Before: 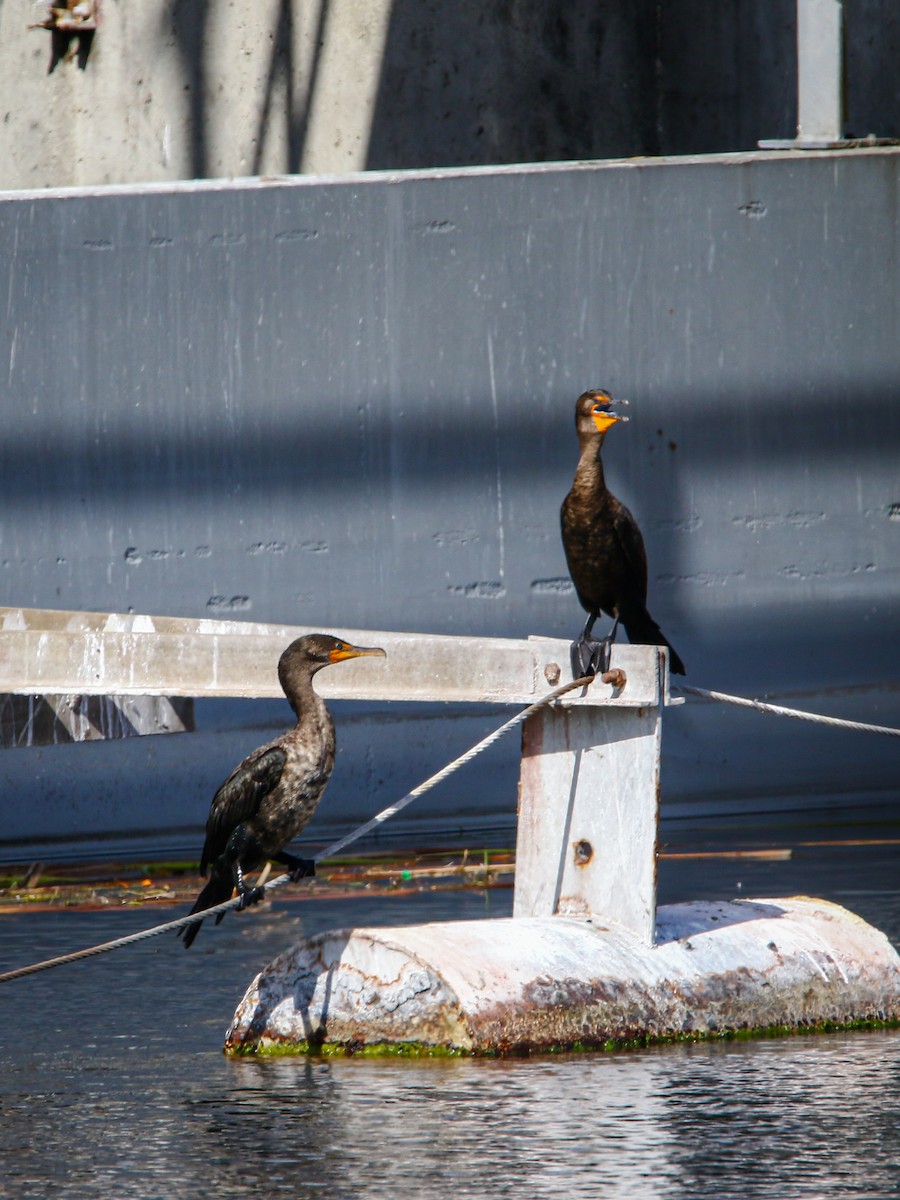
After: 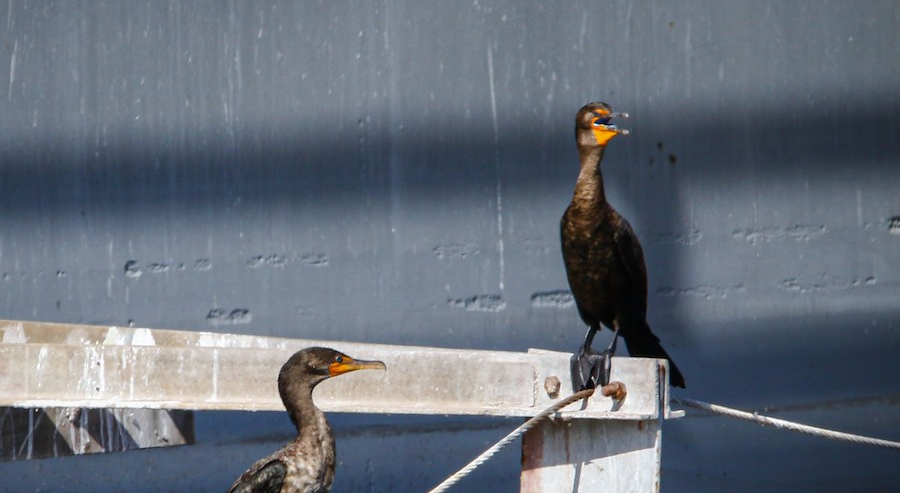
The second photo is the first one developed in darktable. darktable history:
crop and rotate: top 23.992%, bottom 34.923%
